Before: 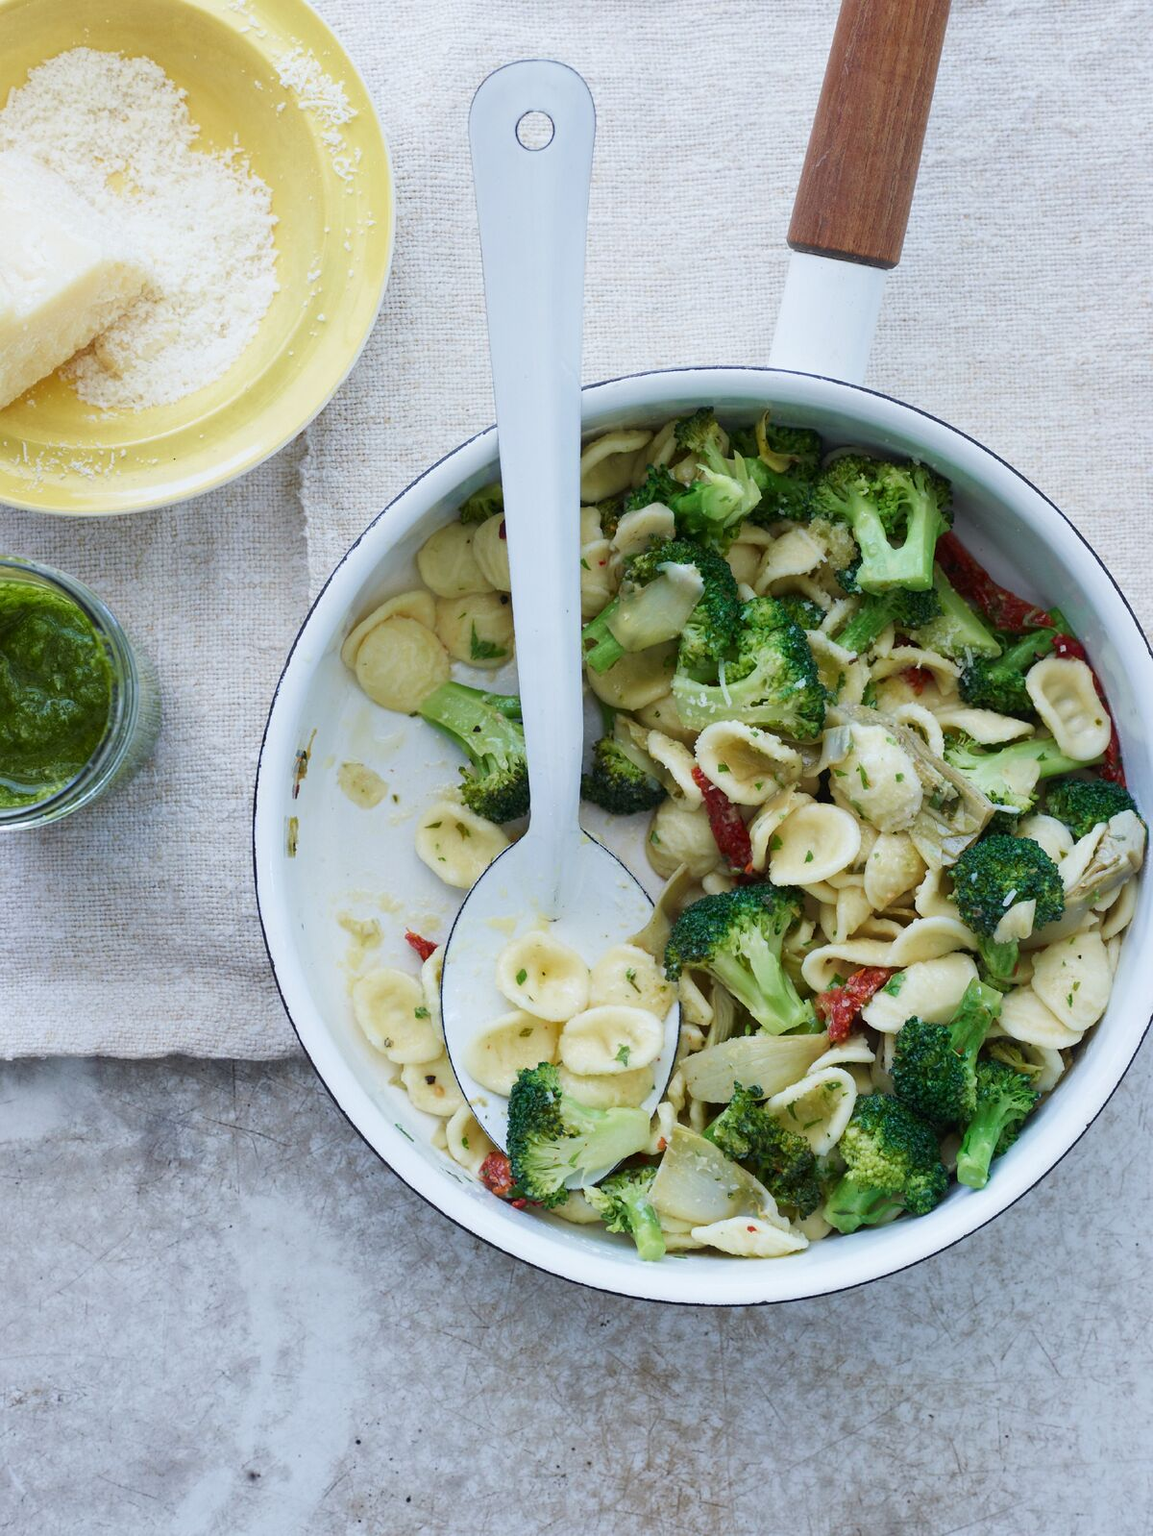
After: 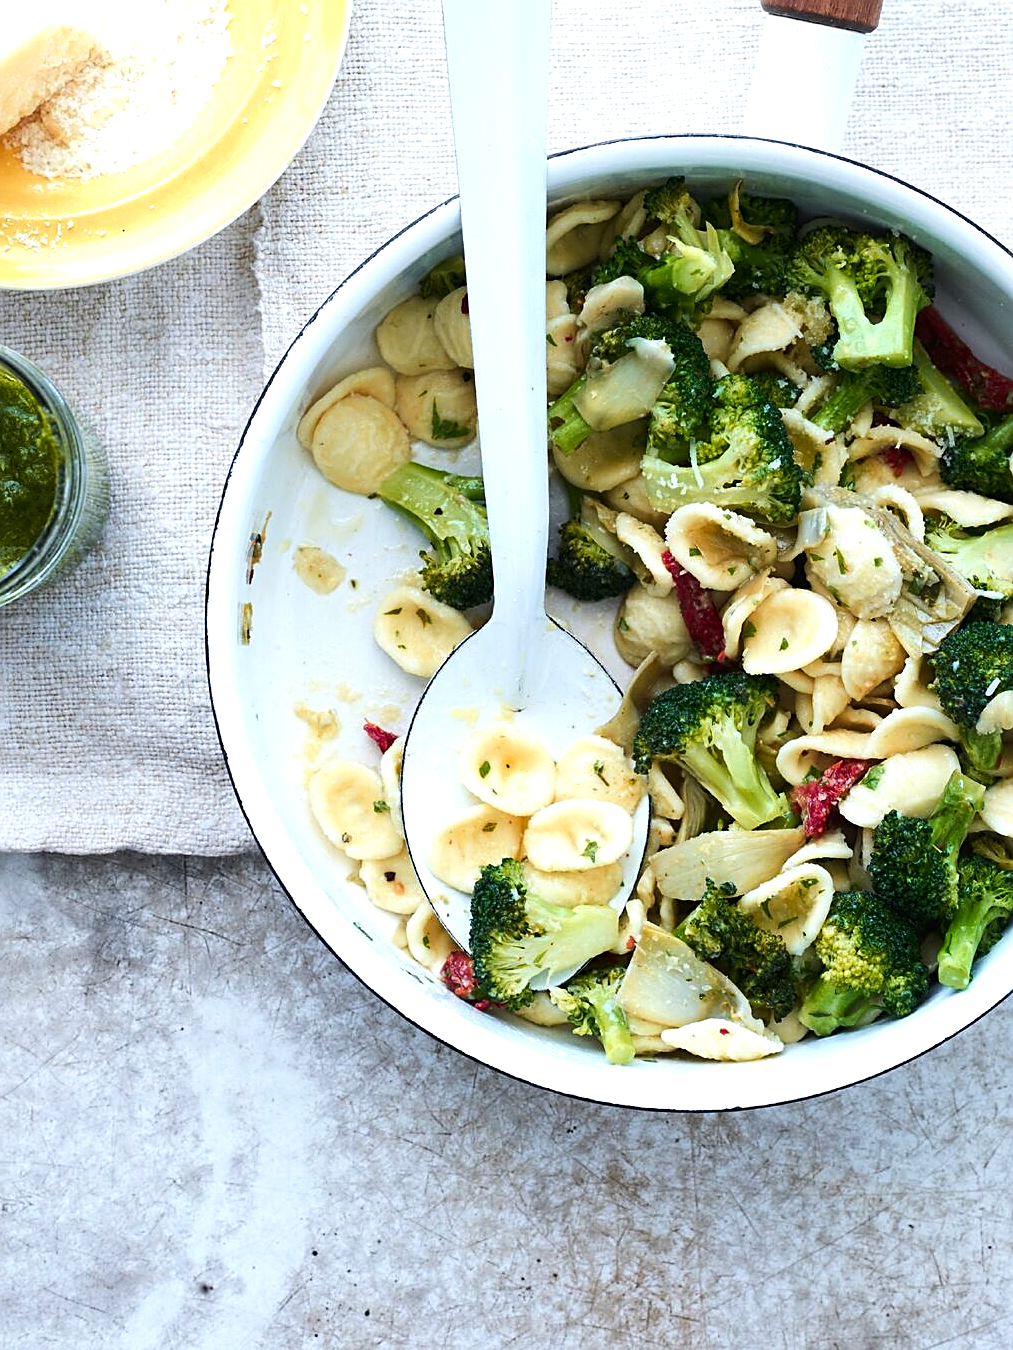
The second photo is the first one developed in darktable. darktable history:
crop and rotate: left 4.842%, top 15.51%, right 10.668%
color zones: curves: ch1 [(0.235, 0.558) (0.75, 0.5)]; ch2 [(0.25, 0.462) (0.749, 0.457)], mix 40.67%
sharpen: on, module defaults
white balance: emerald 1
tone equalizer: -8 EV -0.75 EV, -7 EV -0.7 EV, -6 EV -0.6 EV, -5 EV -0.4 EV, -3 EV 0.4 EV, -2 EV 0.6 EV, -1 EV 0.7 EV, +0 EV 0.75 EV, edges refinement/feathering 500, mask exposure compensation -1.57 EV, preserve details no
